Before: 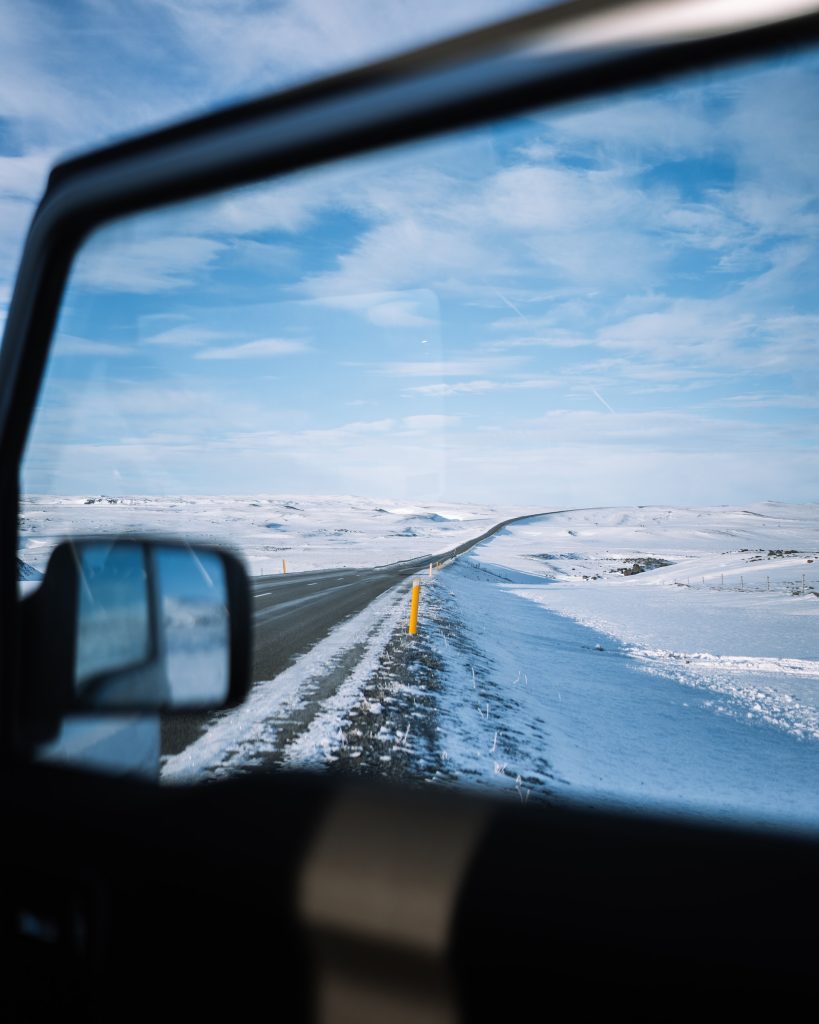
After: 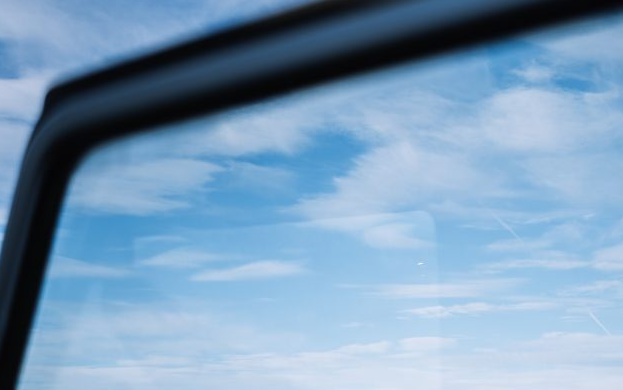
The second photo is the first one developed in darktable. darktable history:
crop: left 0.522%, top 7.645%, right 23.361%, bottom 54.243%
